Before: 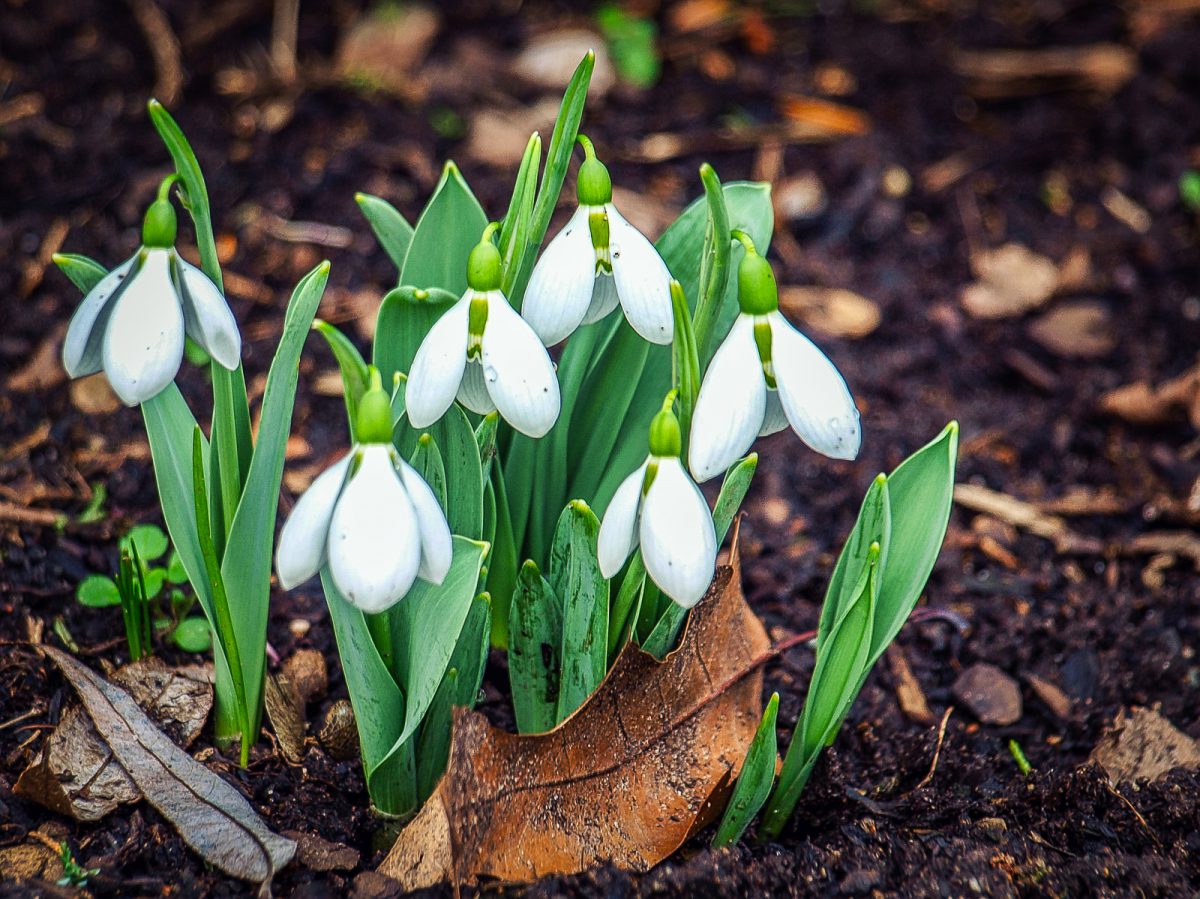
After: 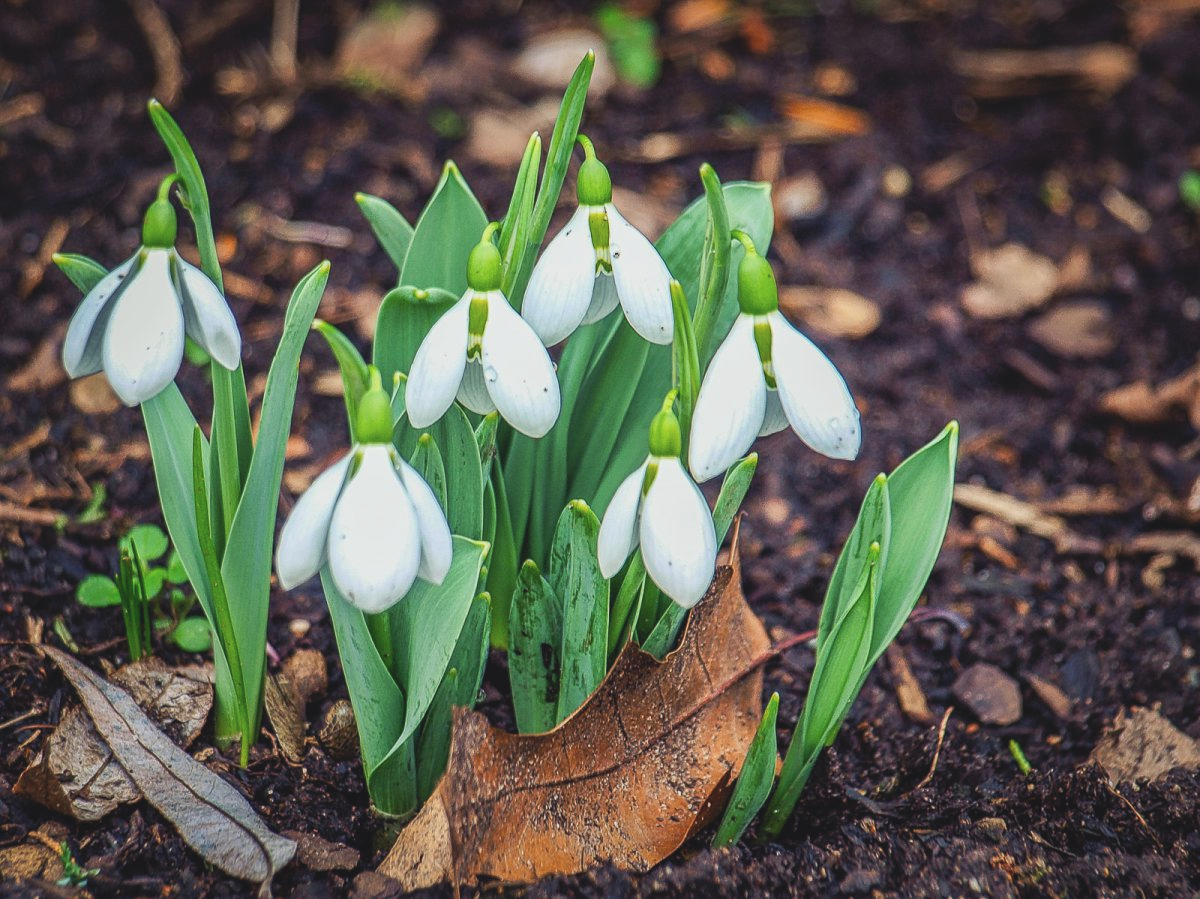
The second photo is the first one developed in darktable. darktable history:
contrast brightness saturation: contrast -0.13, brightness 0.048, saturation -0.116
